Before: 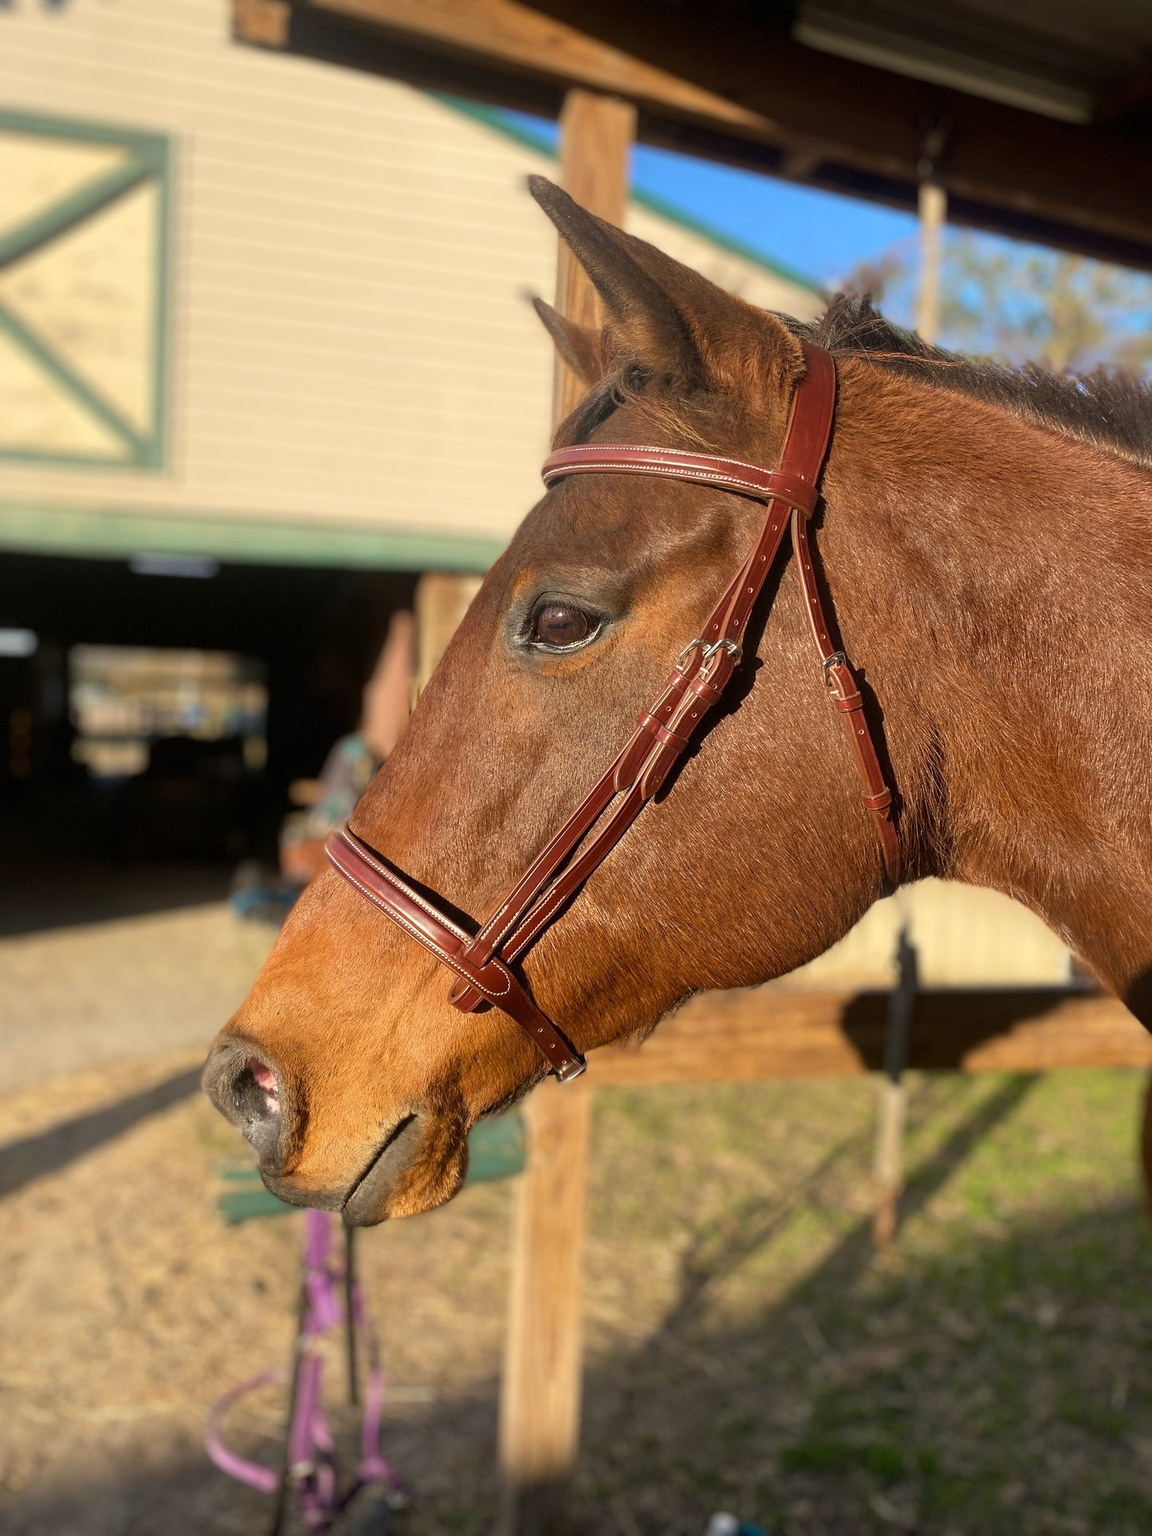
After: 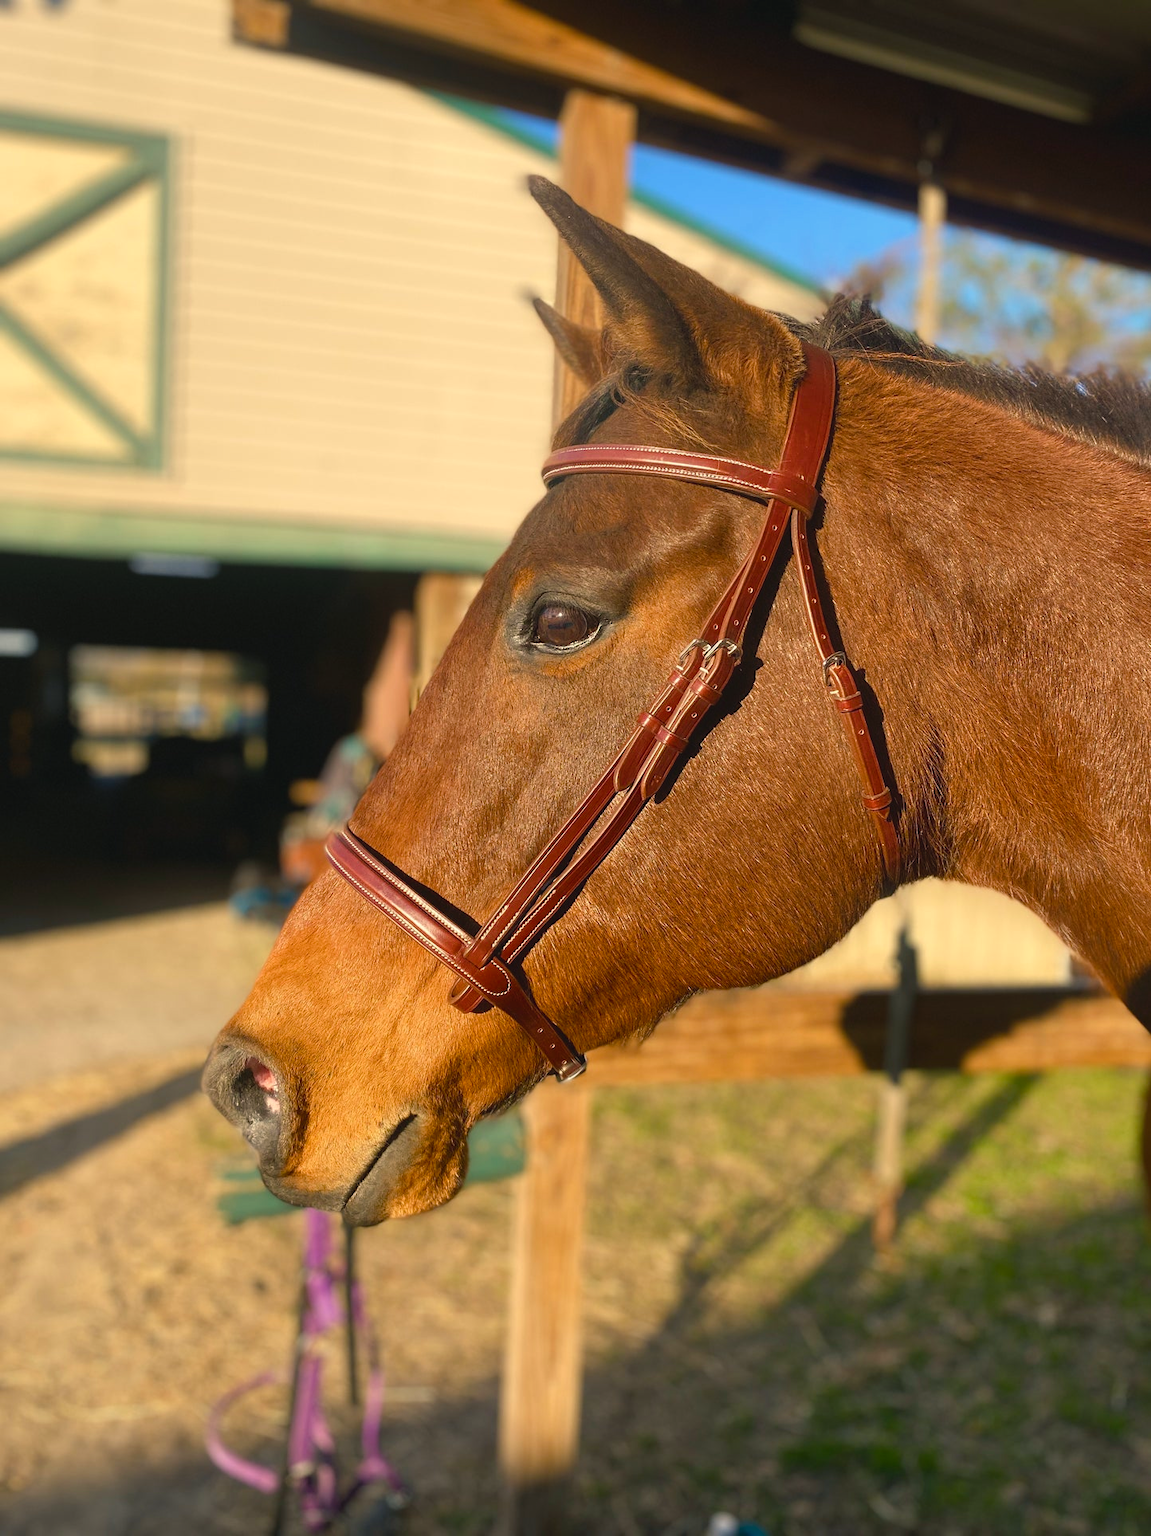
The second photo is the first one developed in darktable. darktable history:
color balance rgb: shadows lift › chroma 2%, shadows lift › hue 219.6°, power › hue 313.2°, highlights gain › chroma 3%, highlights gain › hue 75.6°, global offset › luminance 0.5%, perceptual saturation grading › global saturation 15.33%, perceptual saturation grading › highlights -19.33%, perceptual saturation grading › shadows 20%, global vibrance 20%
exposure: compensate highlight preservation false
